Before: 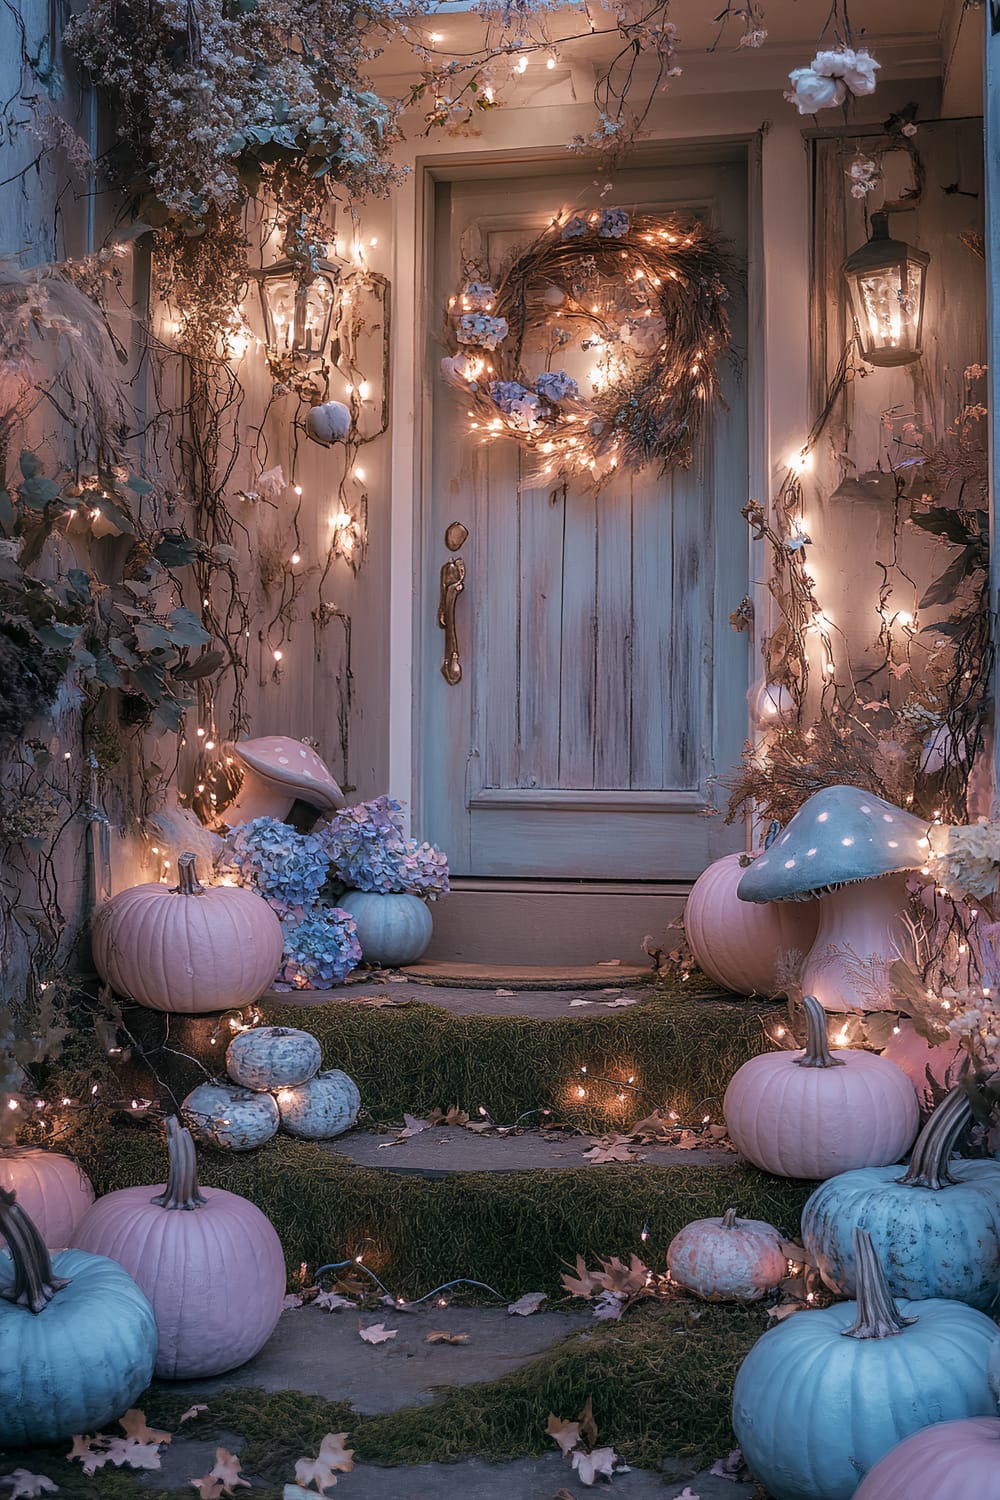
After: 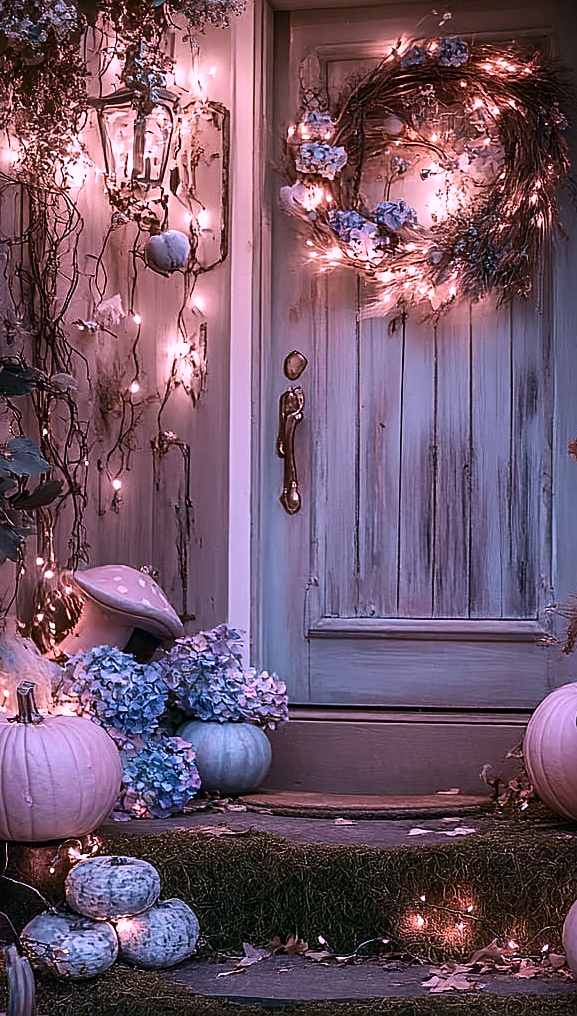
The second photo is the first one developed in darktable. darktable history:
crop: left 16.179%, top 11.464%, right 26.092%, bottom 20.781%
sharpen: on, module defaults
contrast brightness saturation: contrast 0.28
color correction: highlights a* 15.59, highlights b* -19.98
